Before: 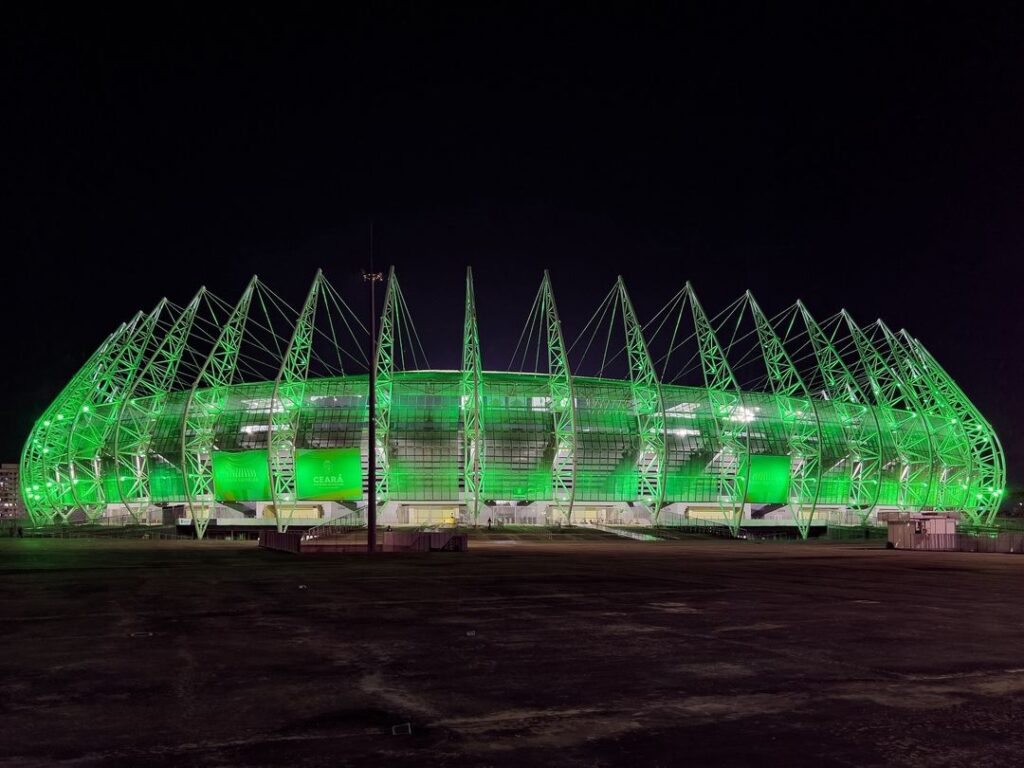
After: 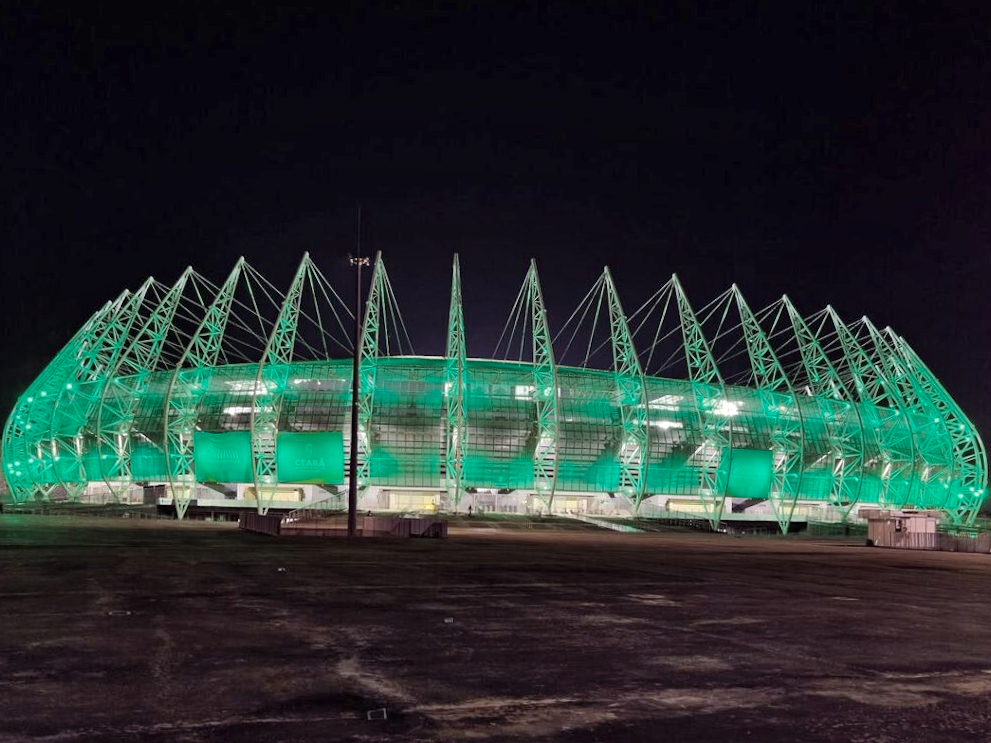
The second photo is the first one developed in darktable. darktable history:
shadows and highlights: soften with gaussian
crop and rotate: angle -1.43°
color zones: curves: ch0 [(0, 0.5) (0.125, 0.4) (0.25, 0.5) (0.375, 0.4) (0.5, 0.4) (0.625, 0.35) (0.75, 0.35) (0.875, 0.5)]; ch1 [(0, 0.35) (0.125, 0.45) (0.25, 0.35) (0.375, 0.35) (0.5, 0.35) (0.625, 0.35) (0.75, 0.45) (0.875, 0.35)]; ch2 [(0, 0.6) (0.125, 0.5) (0.25, 0.5) (0.375, 0.6) (0.5, 0.6) (0.625, 0.5) (0.75, 0.5) (0.875, 0.5)]
exposure: black level correction 0, exposure 0.499 EV, compensate highlight preservation false
